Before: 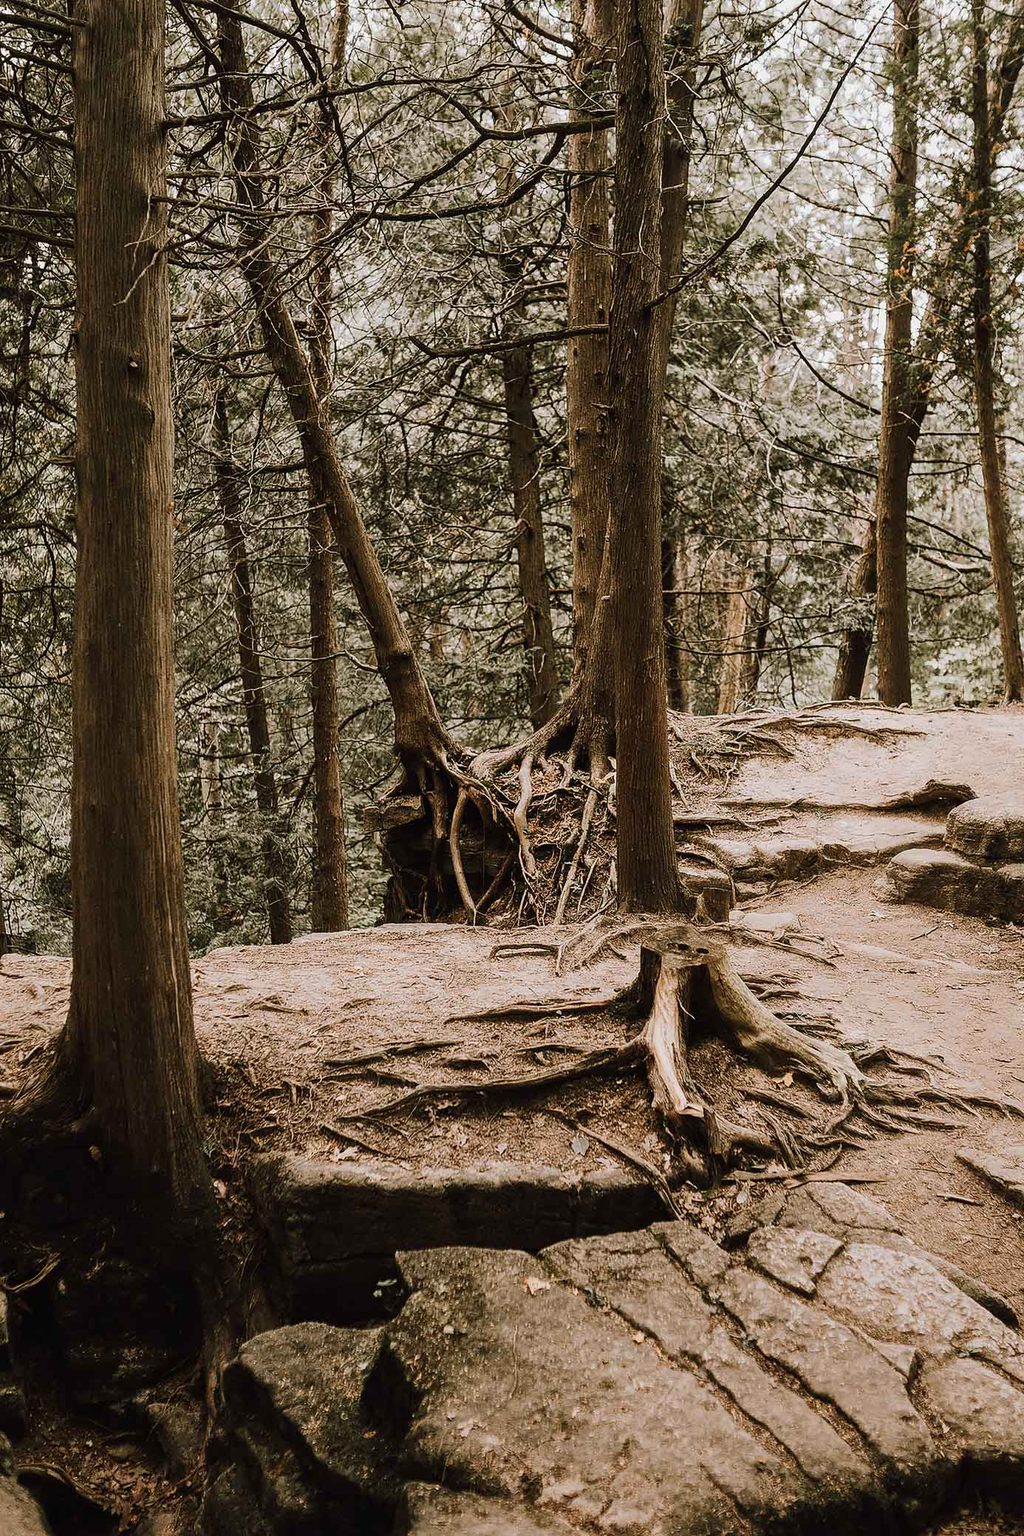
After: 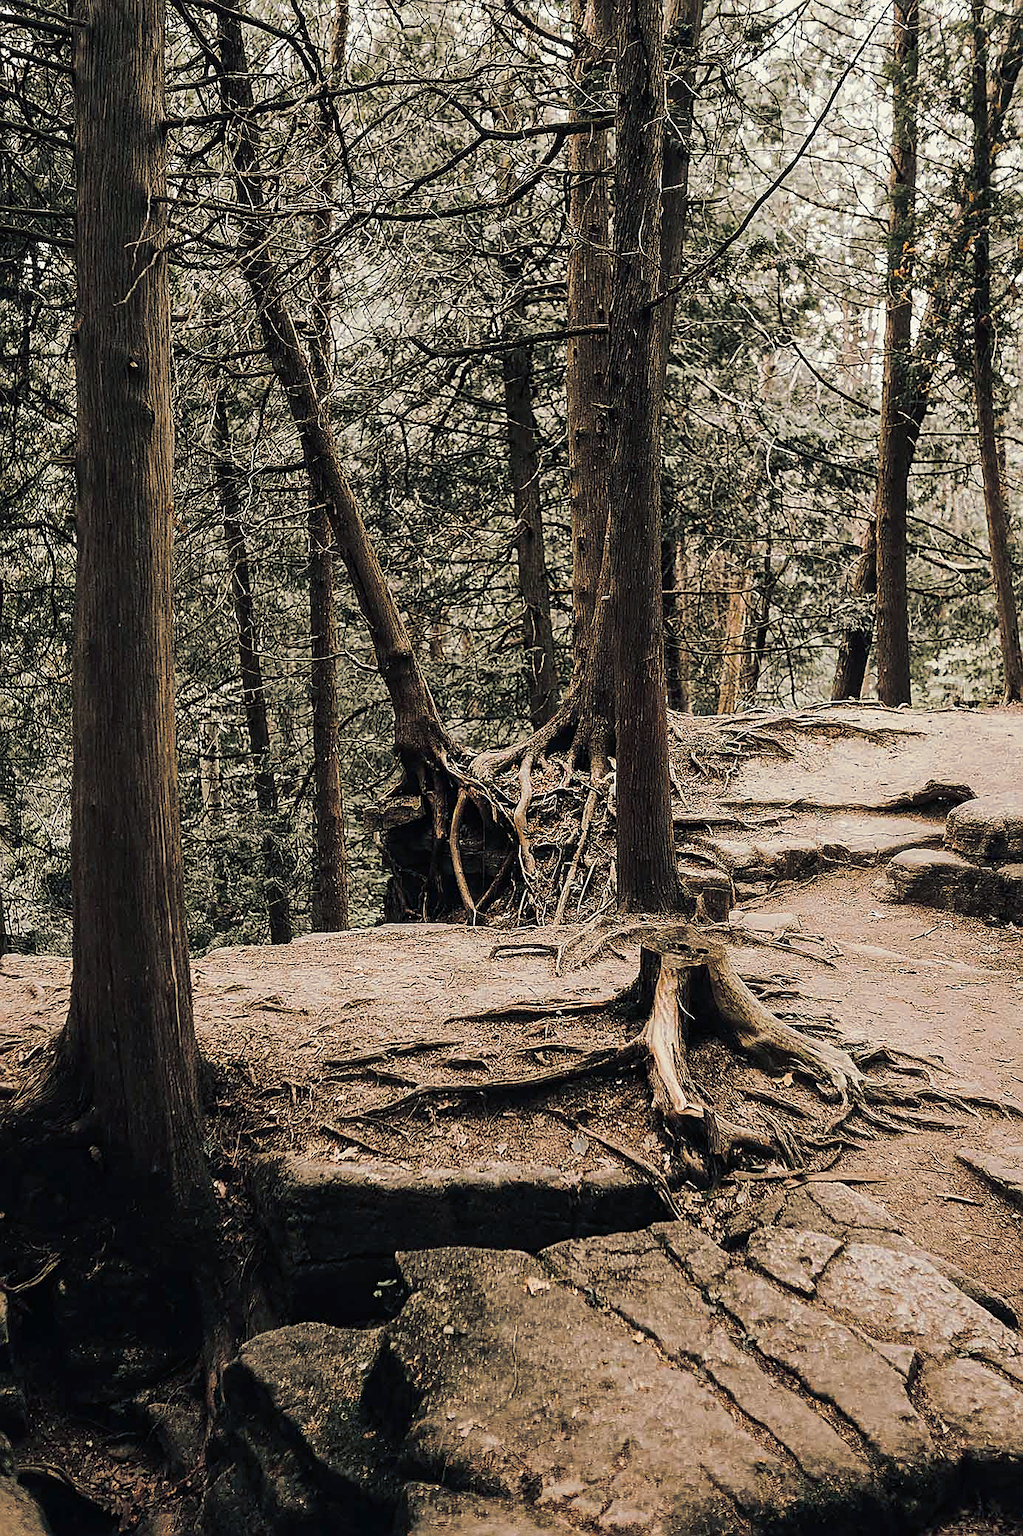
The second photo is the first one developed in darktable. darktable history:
split-toning: shadows › hue 216°, shadows › saturation 1, highlights › hue 57.6°, balance -33.4
color balance rgb: linear chroma grading › shadows -8%, linear chroma grading › global chroma 10%, perceptual saturation grading › global saturation 2%, perceptual saturation grading › highlights -2%, perceptual saturation grading › mid-tones 4%, perceptual saturation grading › shadows 8%, perceptual brilliance grading › global brilliance 2%, perceptual brilliance grading › highlights -4%, global vibrance 16%, saturation formula JzAzBz (2021)
sharpen: on, module defaults
